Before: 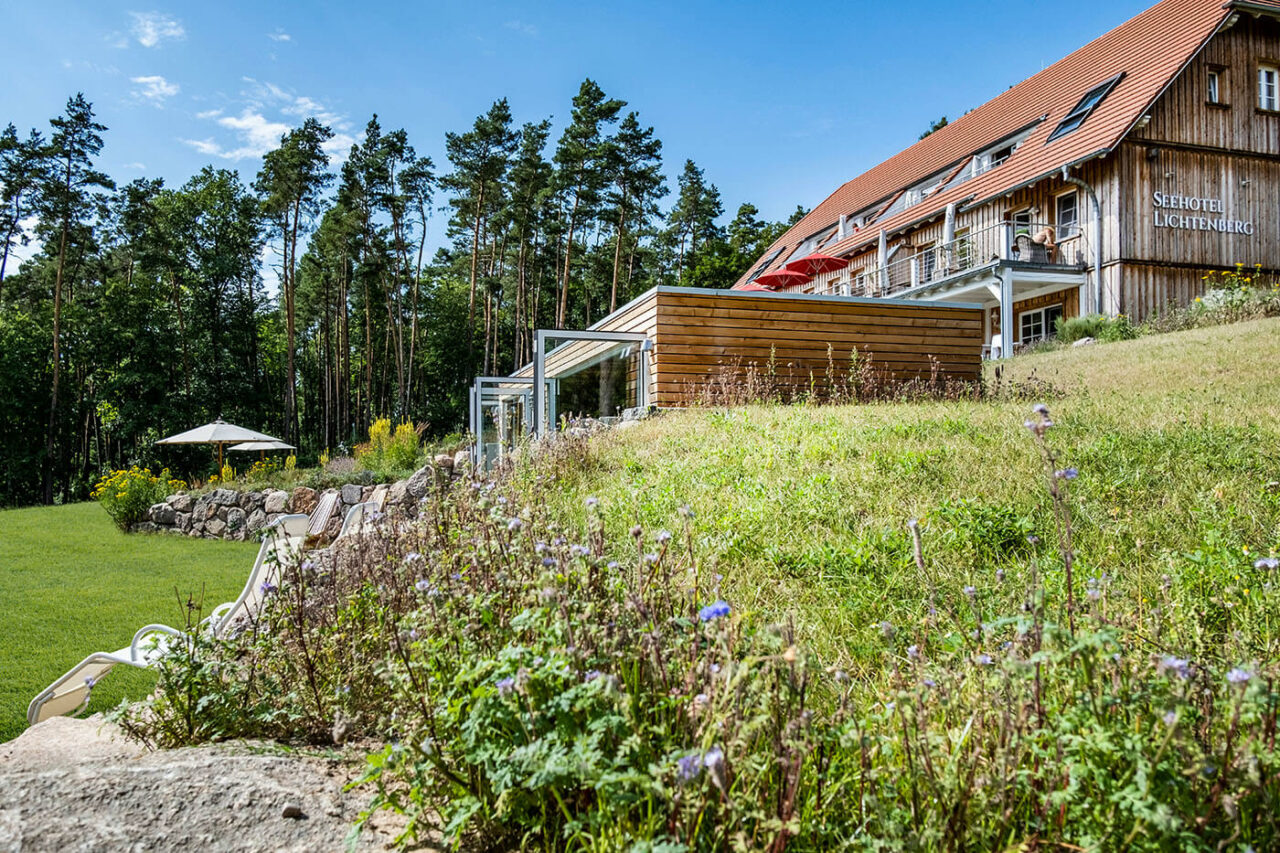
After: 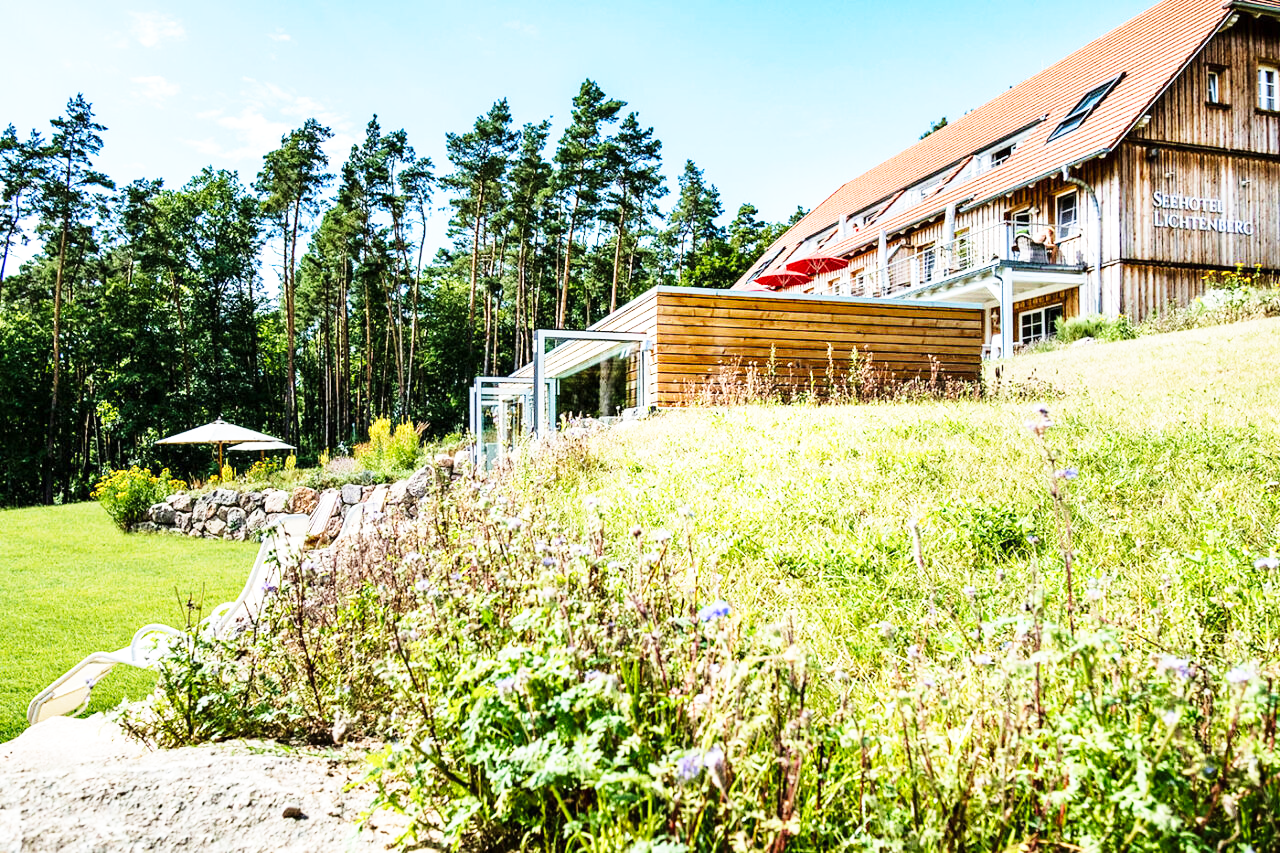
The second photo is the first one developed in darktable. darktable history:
base curve: curves: ch0 [(0, 0) (0.018, 0.026) (0.143, 0.37) (0.33, 0.731) (0.458, 0.853) (0.735, 0.965) (0.905, 0.986) (1, 1)], preserve colors none
tone equalizer: -8 EV -0.383 EV, -7 EV -0.412 EV, -6 EV -0.315 EV, -5 EV -0.187 EV, -3 EV 0.229 EV, -2 EV 0.358 EV, -1 EV 0.363 EV, +0 EV 0.432 EV
velvia: on, module defaults
